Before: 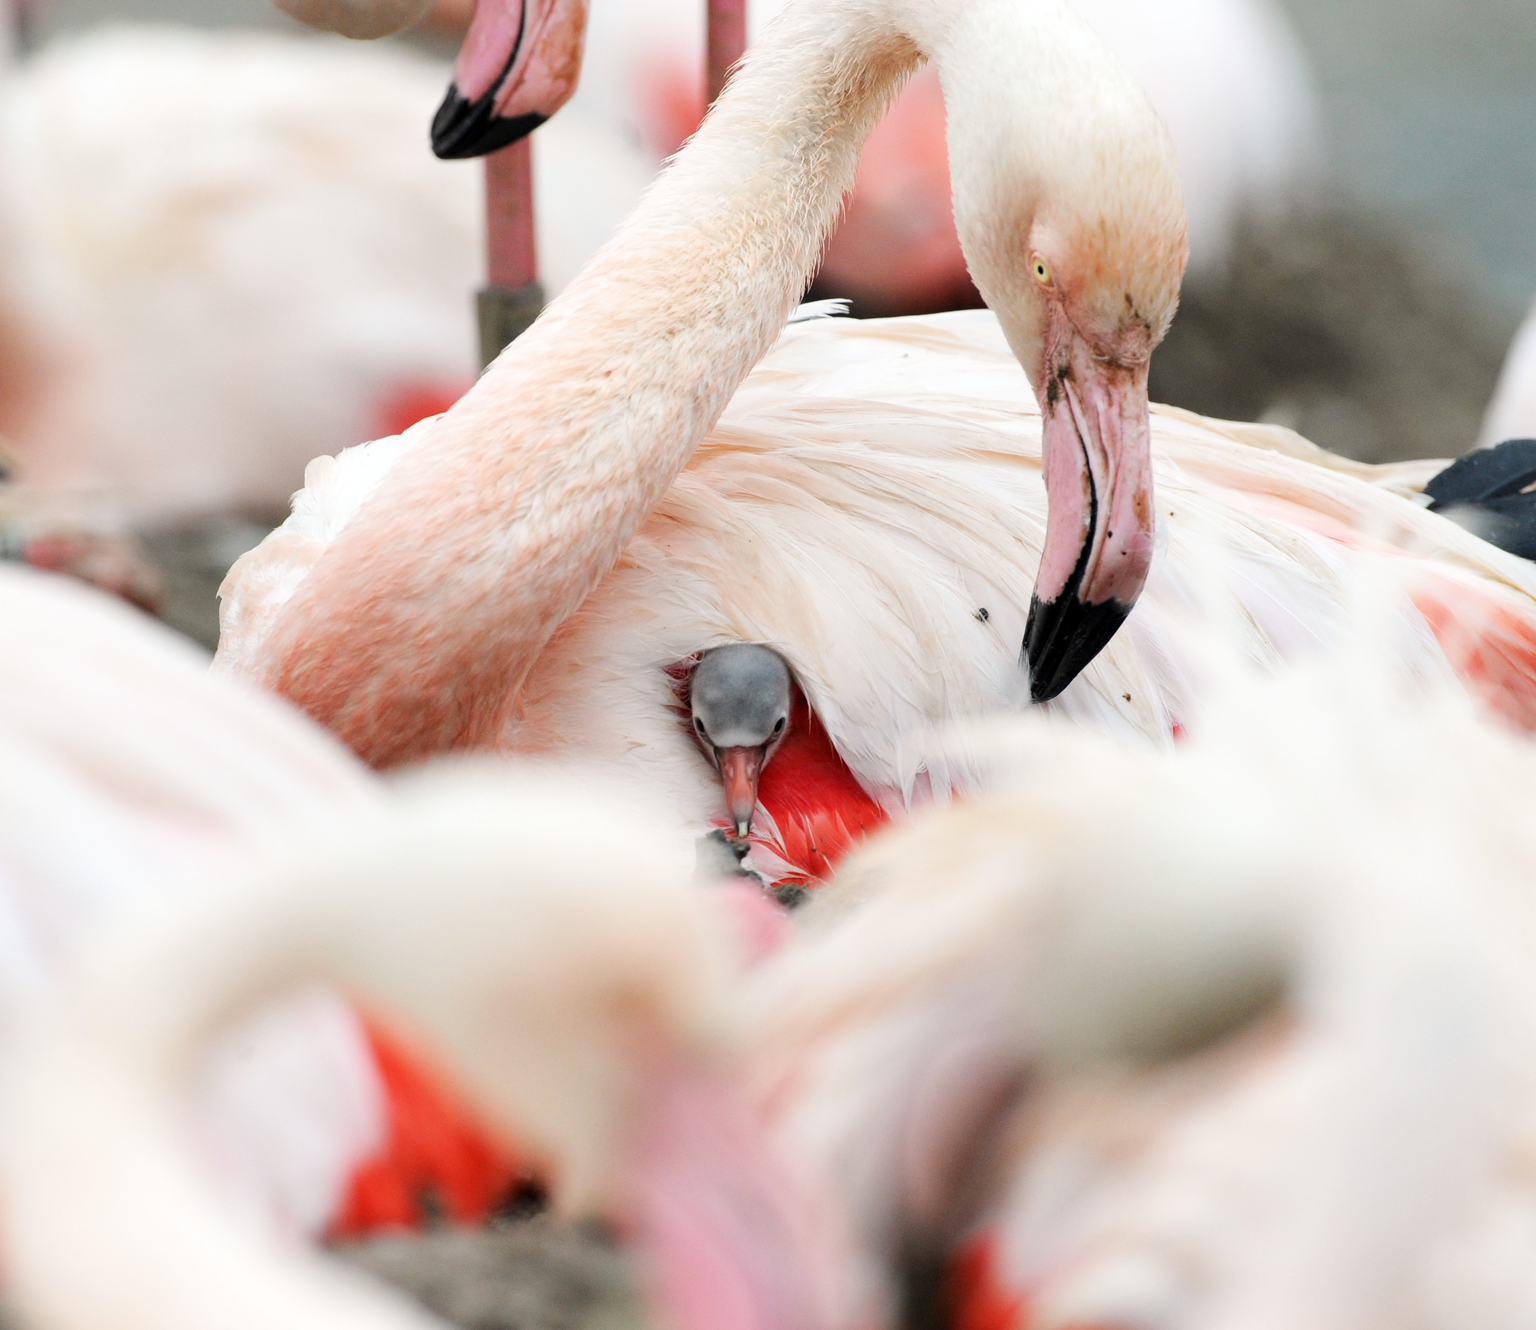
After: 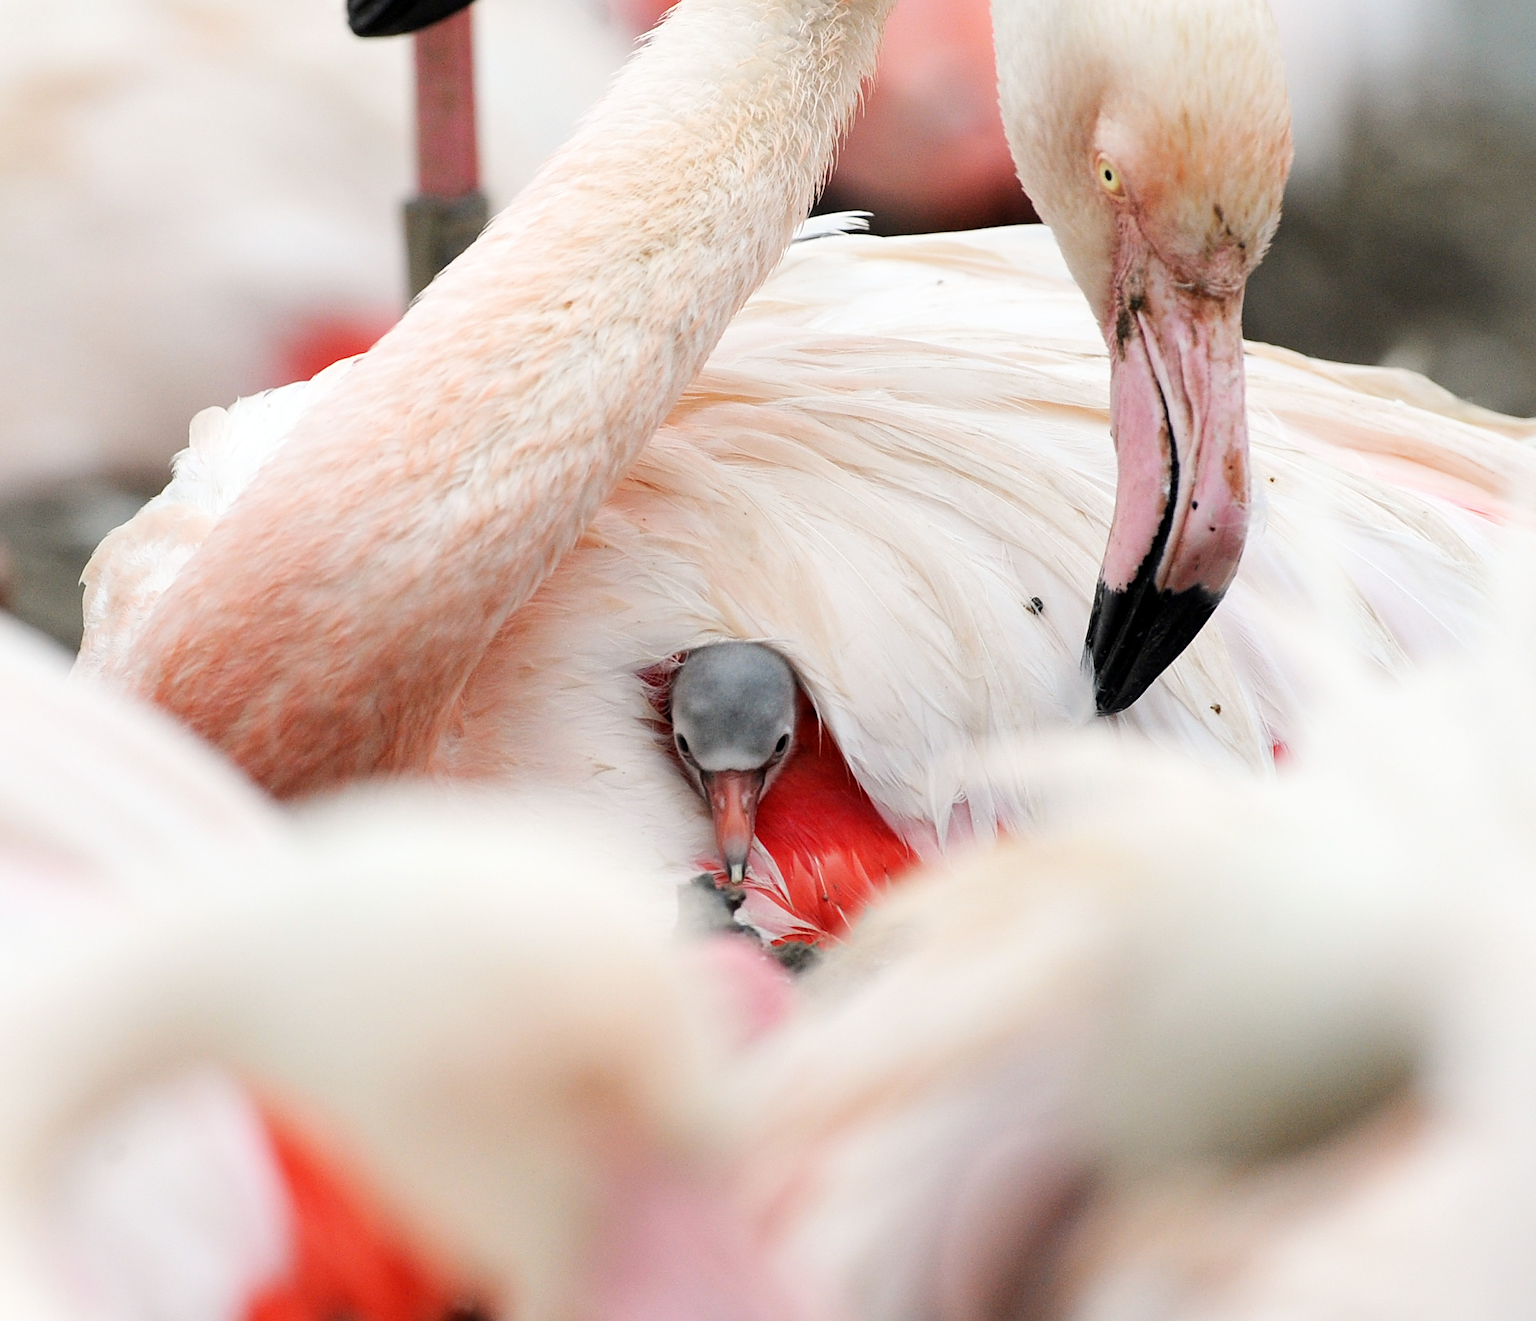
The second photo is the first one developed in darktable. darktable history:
crop and rotate: left 10.001%, top 9.781%, right 9.894%, bottom 10.57%
sharpen: on, module defaults
